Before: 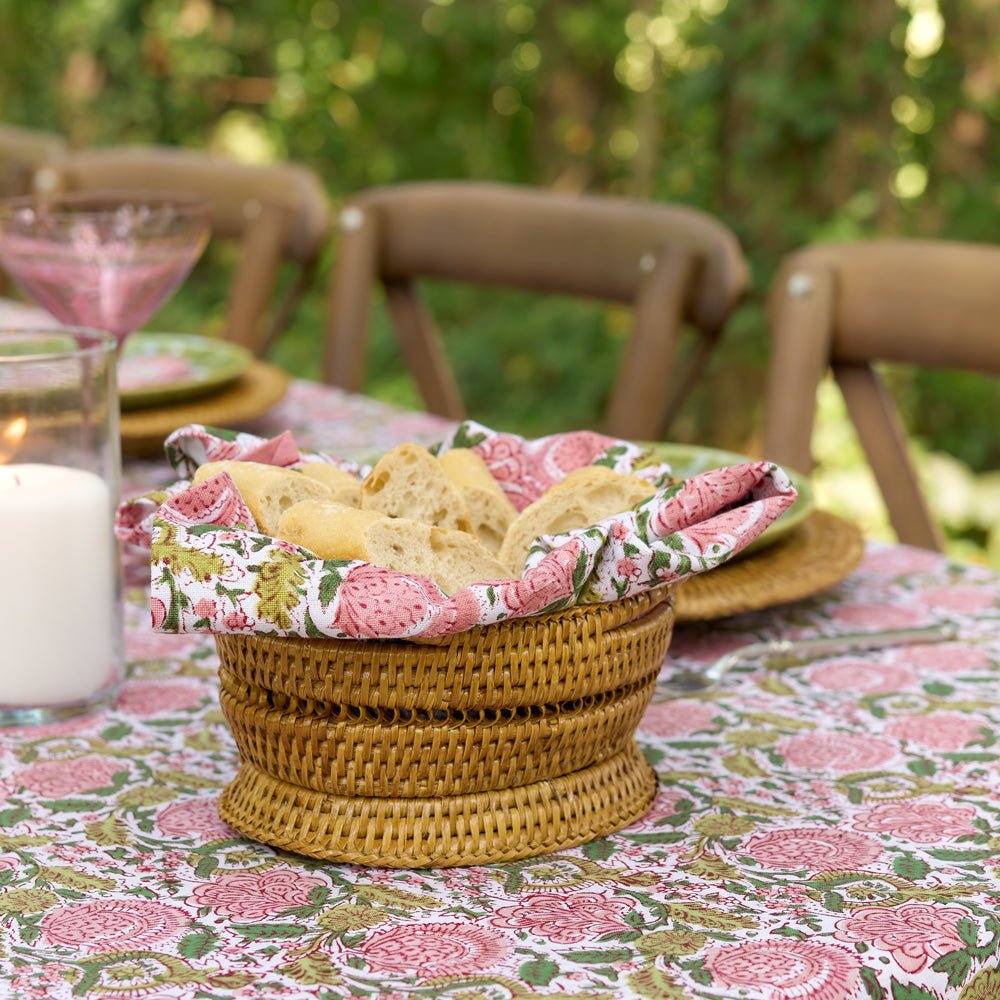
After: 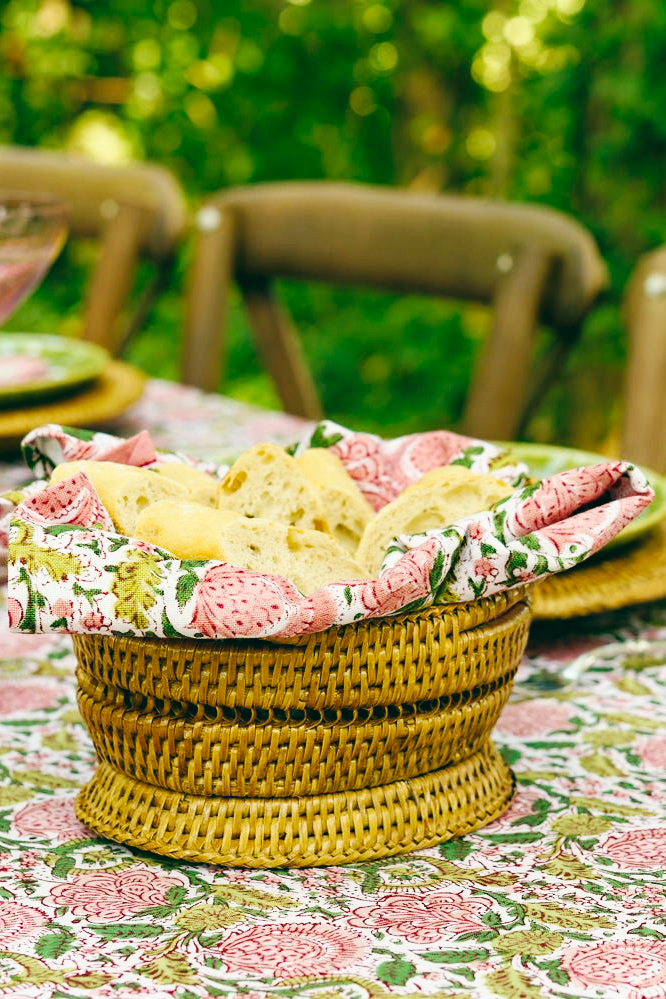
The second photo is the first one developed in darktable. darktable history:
crop and rotate: left 14.385%, right 18.948%
white balance: red 1, blue 1
shadows and highlights: shadows 0, highlights 40
base curve: curves: ch0 [(0, 0) (0.036, 0.025) (0.121, 0.166) (0.206, 0.329) (0.605, 0.79) (1, 1)], preserve colors none
color balance: lift [1.005, 0.99, 1.007, 1.01], gamma [1, 1.034, 1.032, 0.966], gain [0.873, 1.055, 1.067, 0.933]
haze removal: compatibility mode true, adaptive false
